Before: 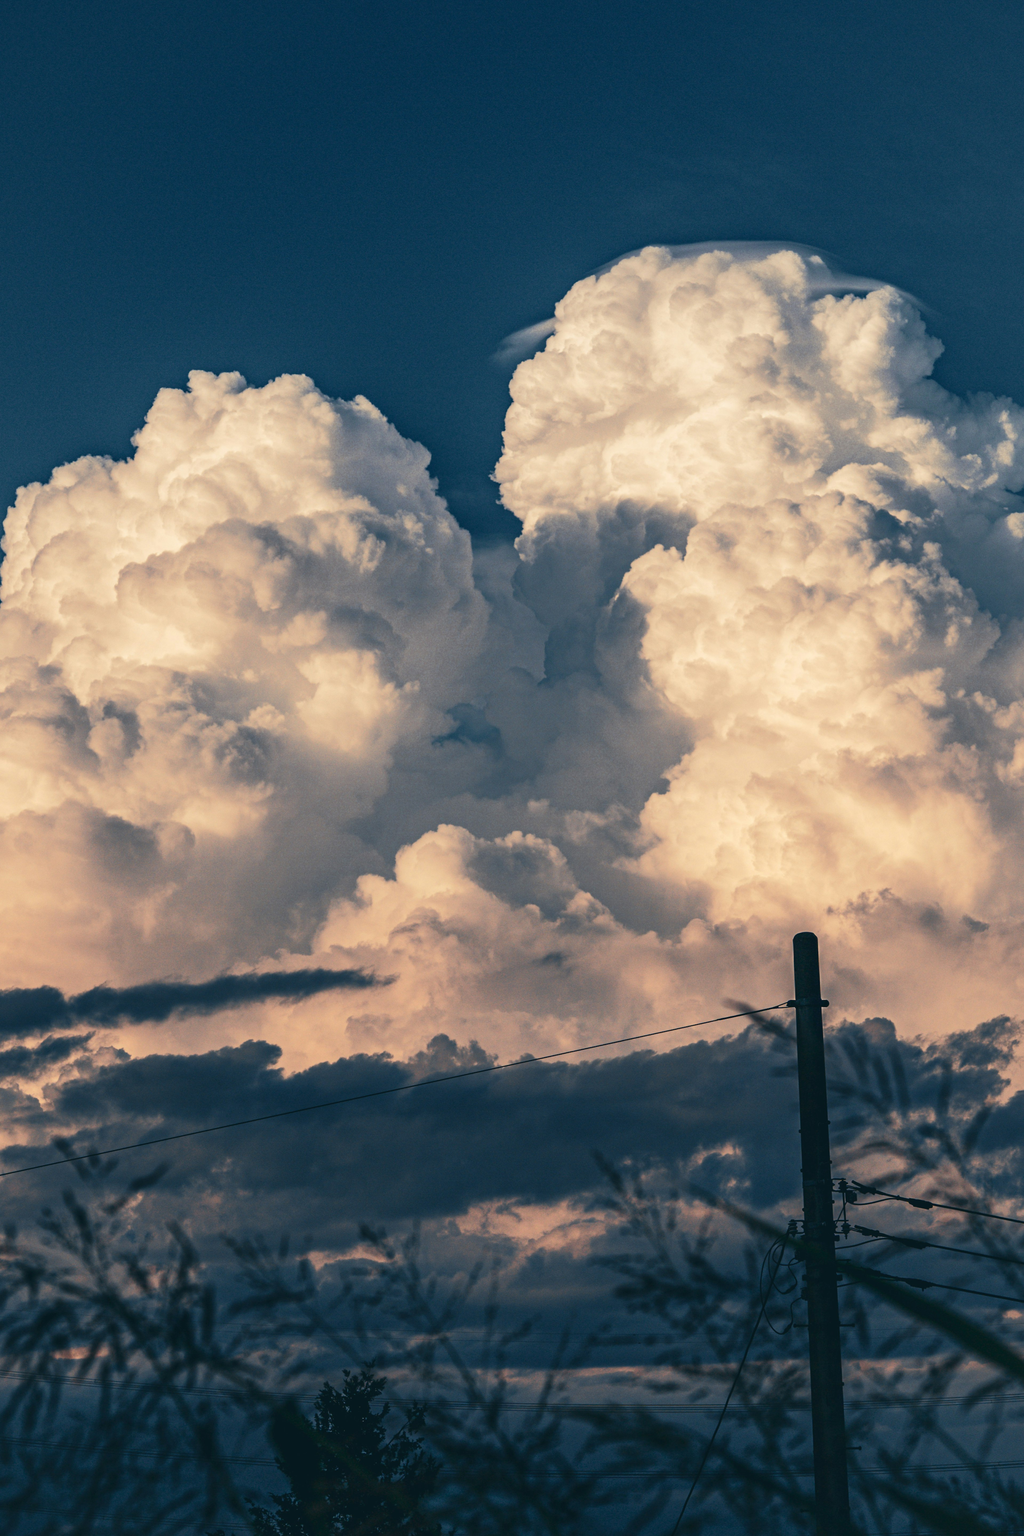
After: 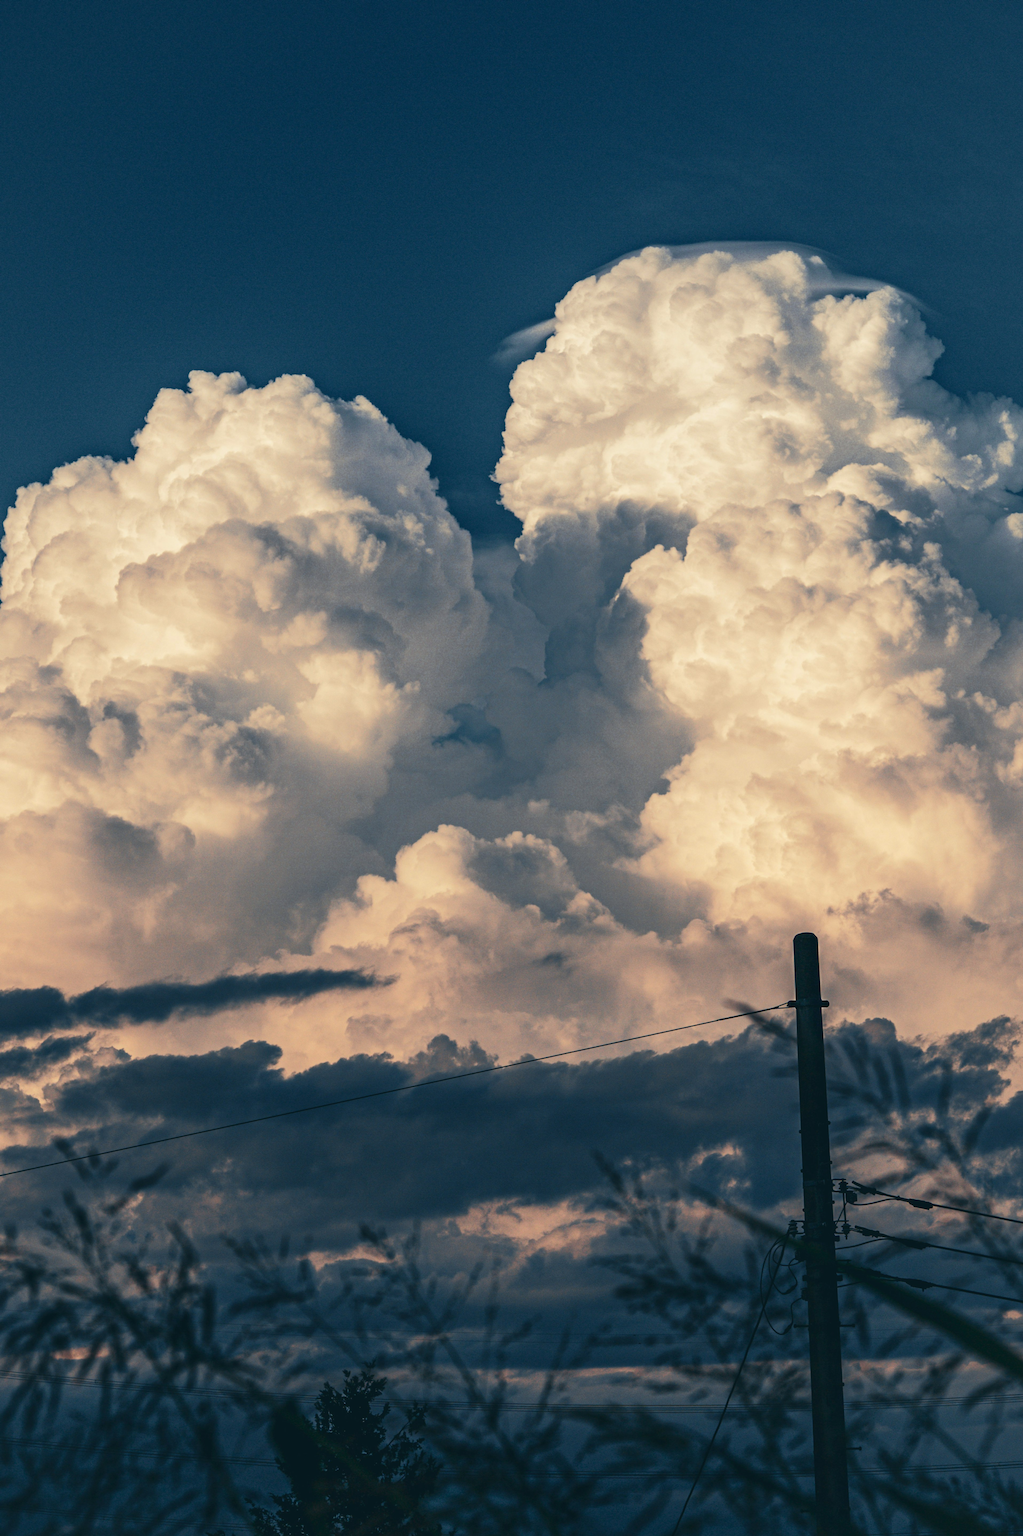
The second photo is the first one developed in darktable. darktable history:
white balance: red 0.978, blue 0.999
tone equalizer: on, module defaults
